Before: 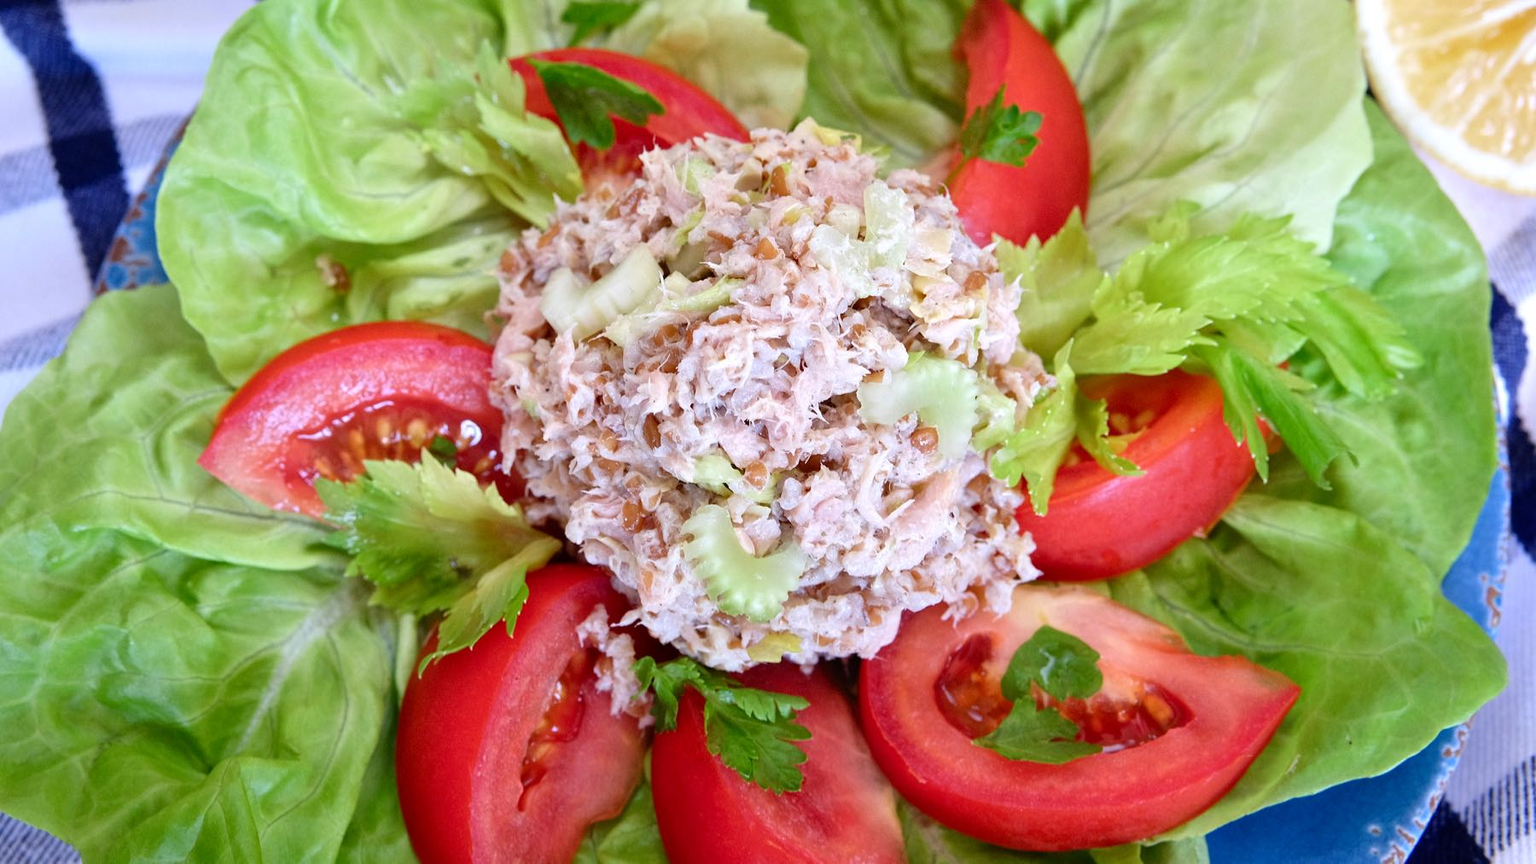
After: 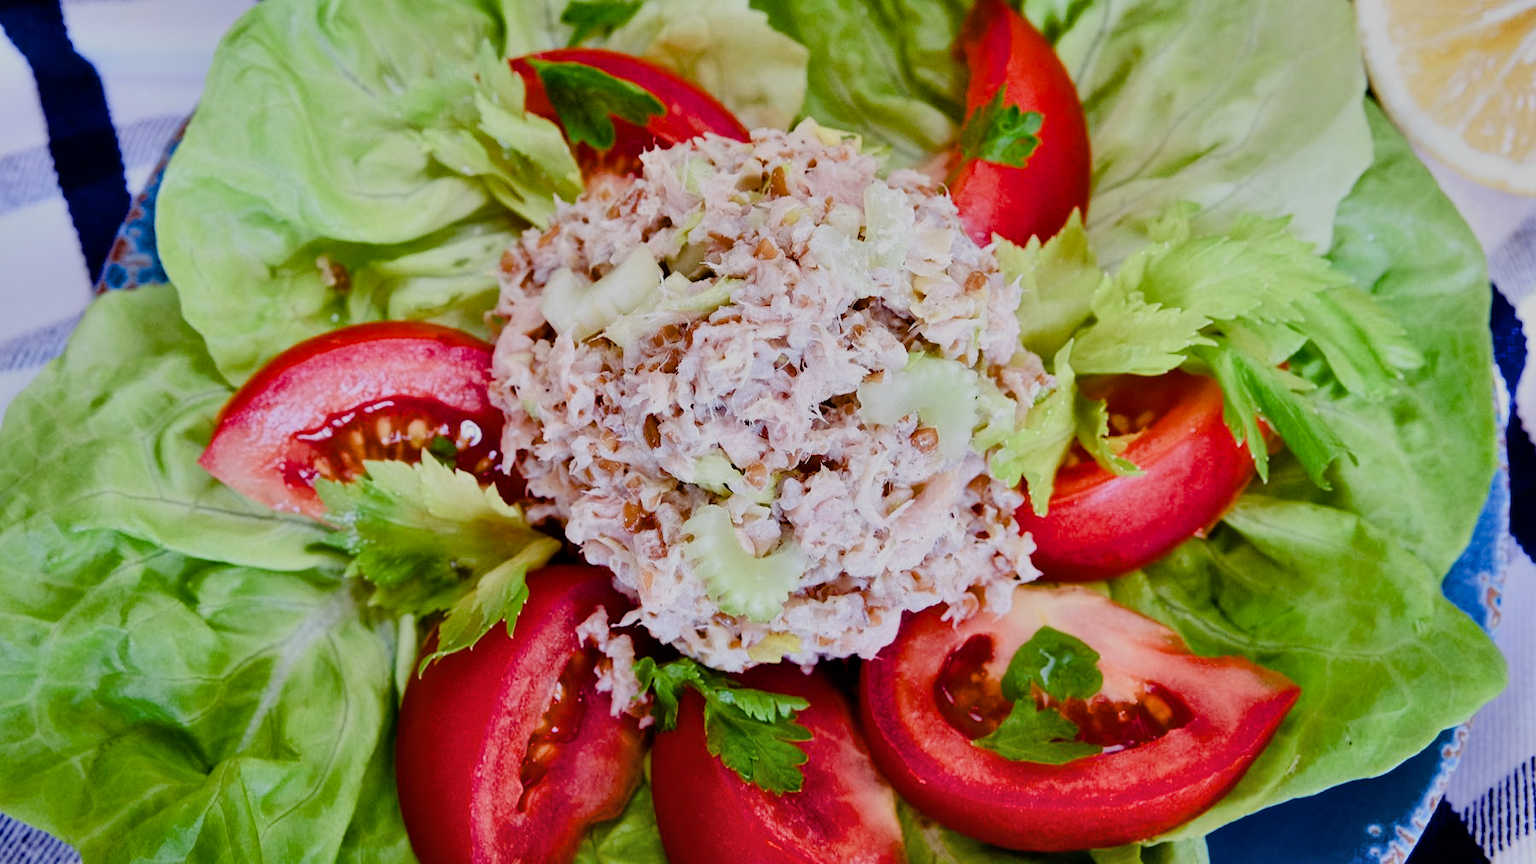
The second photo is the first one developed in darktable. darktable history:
shadows and highlights: low approximation 0.01, soften with gaussian
filmic rgb: black relative exposure -7.65 EV, white relative exposure 4.56 EV, threshold 5.98 EV, hardness 3.61, iterations of high-quality reconstruction 0, enable highlight reconstruction true
color balance rgb: linear chroma grading › shadows -8.038%, linear chroma grading › global chroma 9.985%, perceptual saturation grading › global saturation 25.702%, perceptual saturation grading › highlights -50.093%, perceptual saturation grading › shadows 30.272%, saturation formula JzAzBz (2021)
